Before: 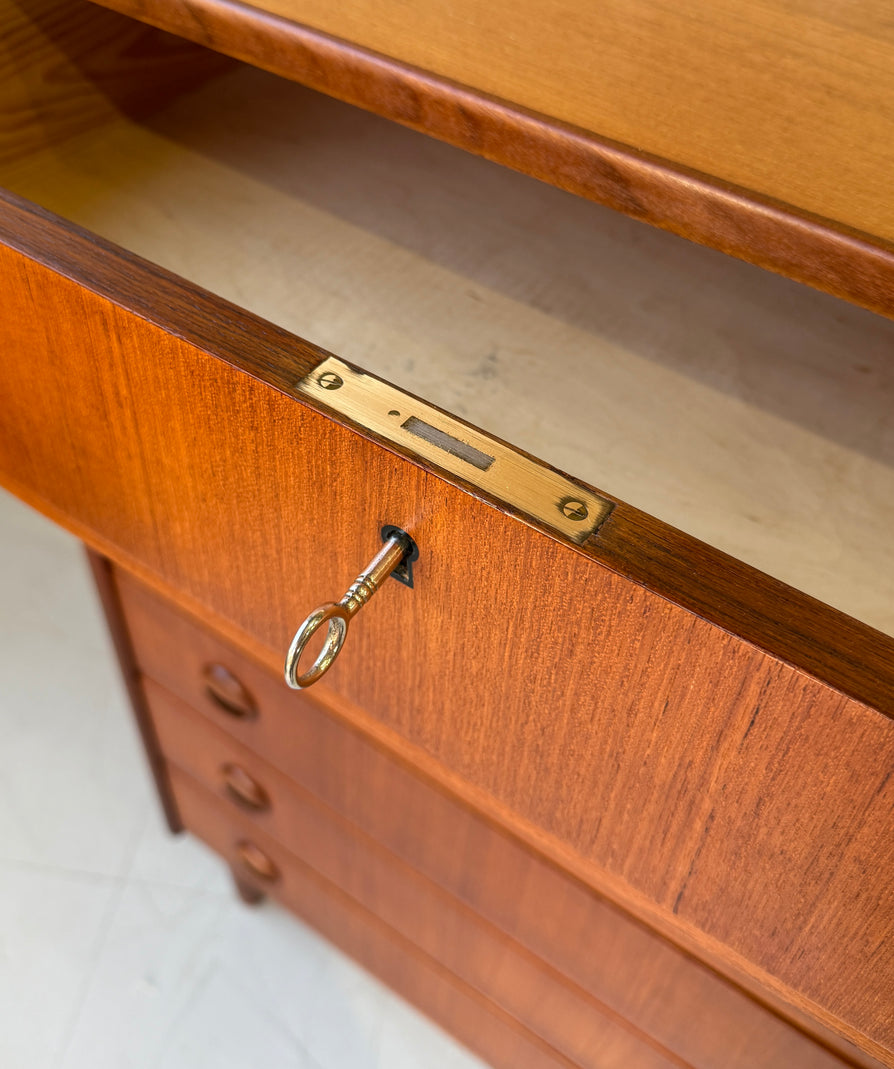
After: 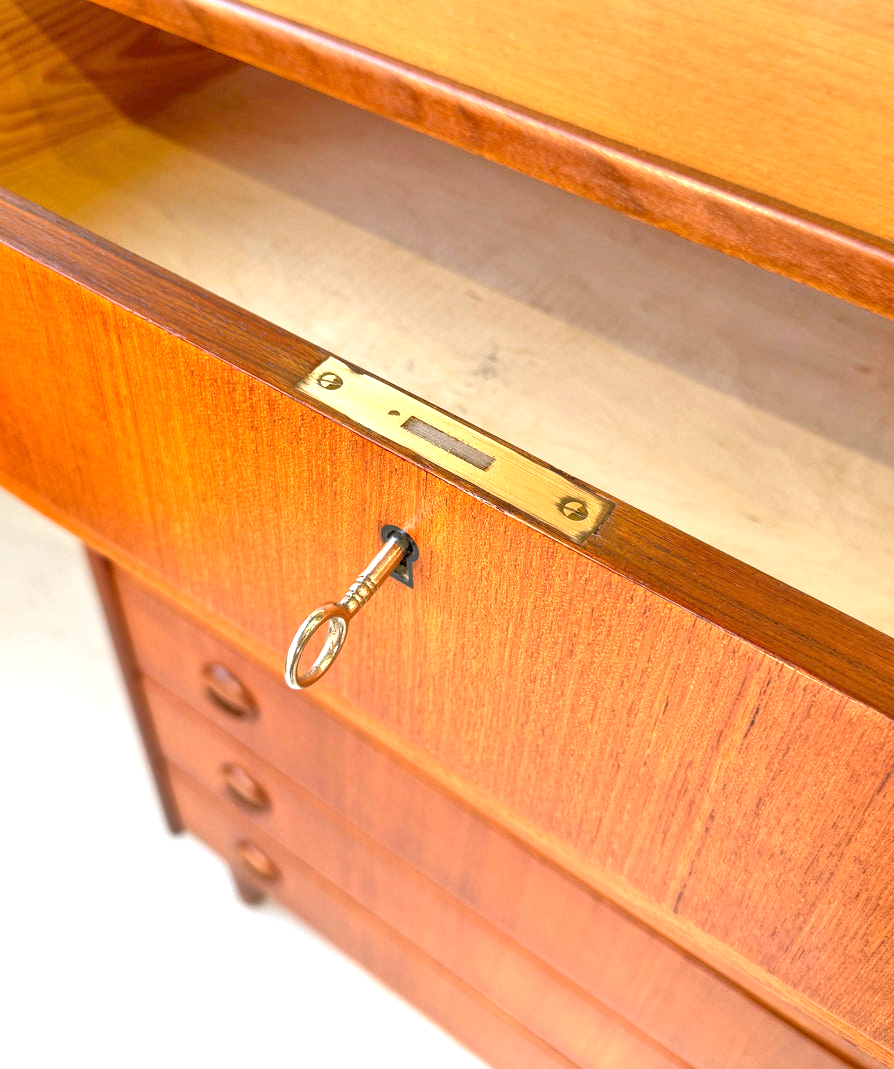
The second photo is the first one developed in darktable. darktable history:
exposure: exposure 1 EV, compensate highlight preservation false
tone equalizer: -7 EV 0.15 EV, -6 EV 0.6 EV, -5 EV 1.15 EV, -4 EV 1.33 EV, -3 EV 1.15 EV, -2 EV 0.6 EV, -1 EV 0.15 EV, mask exposure compensation -0.5 EV
